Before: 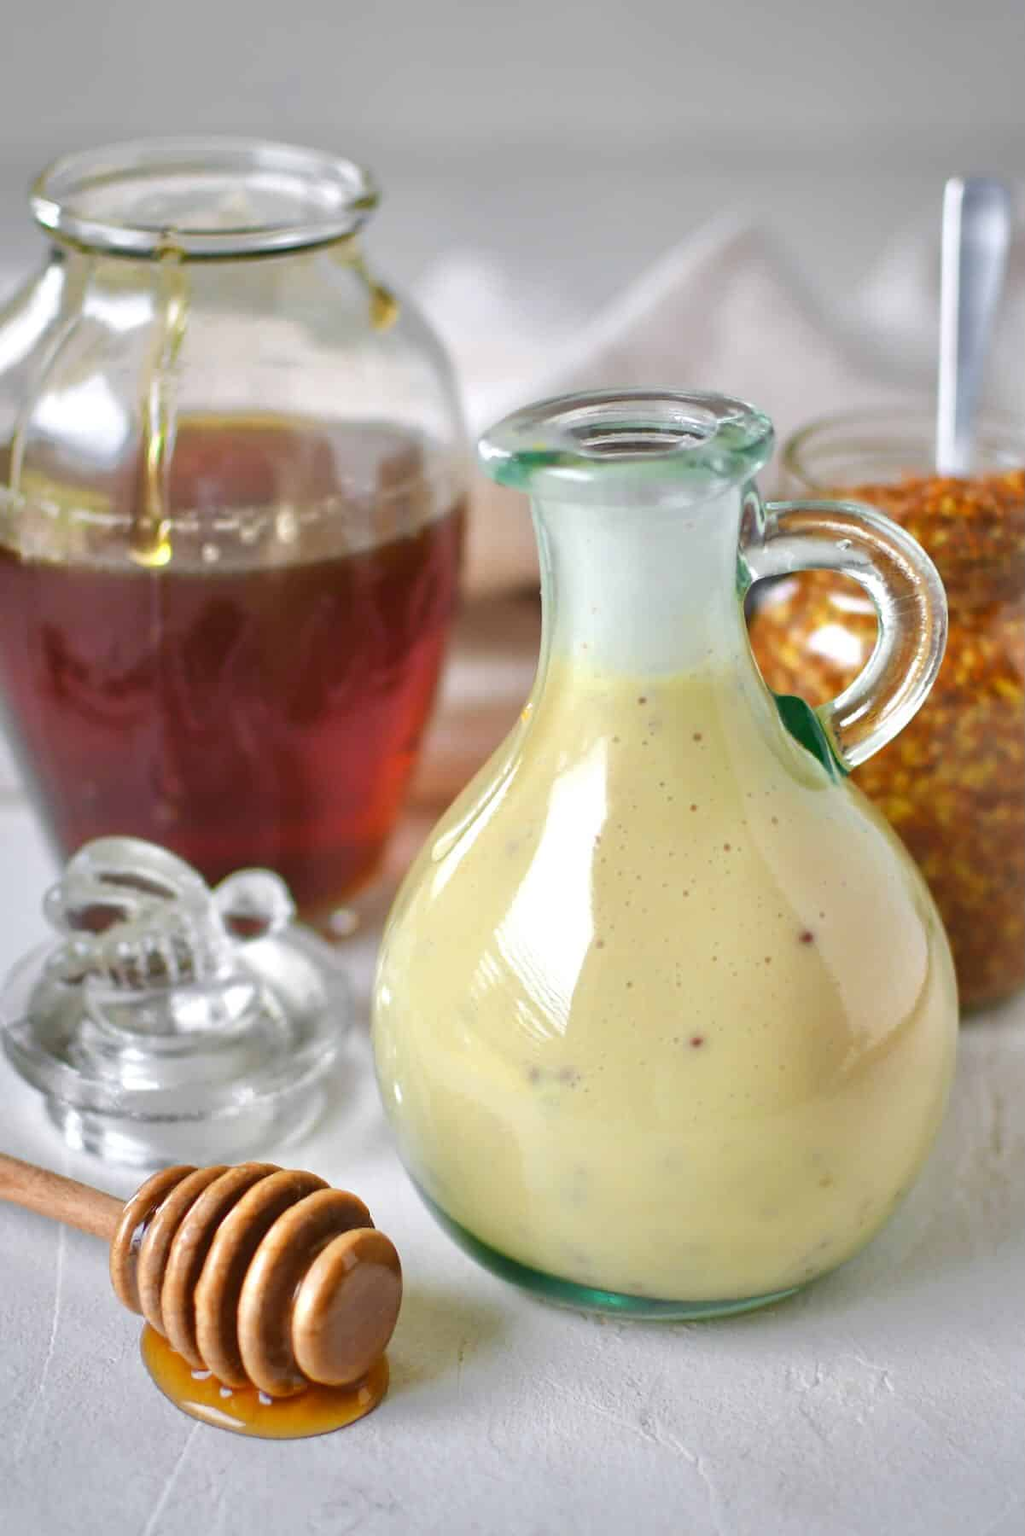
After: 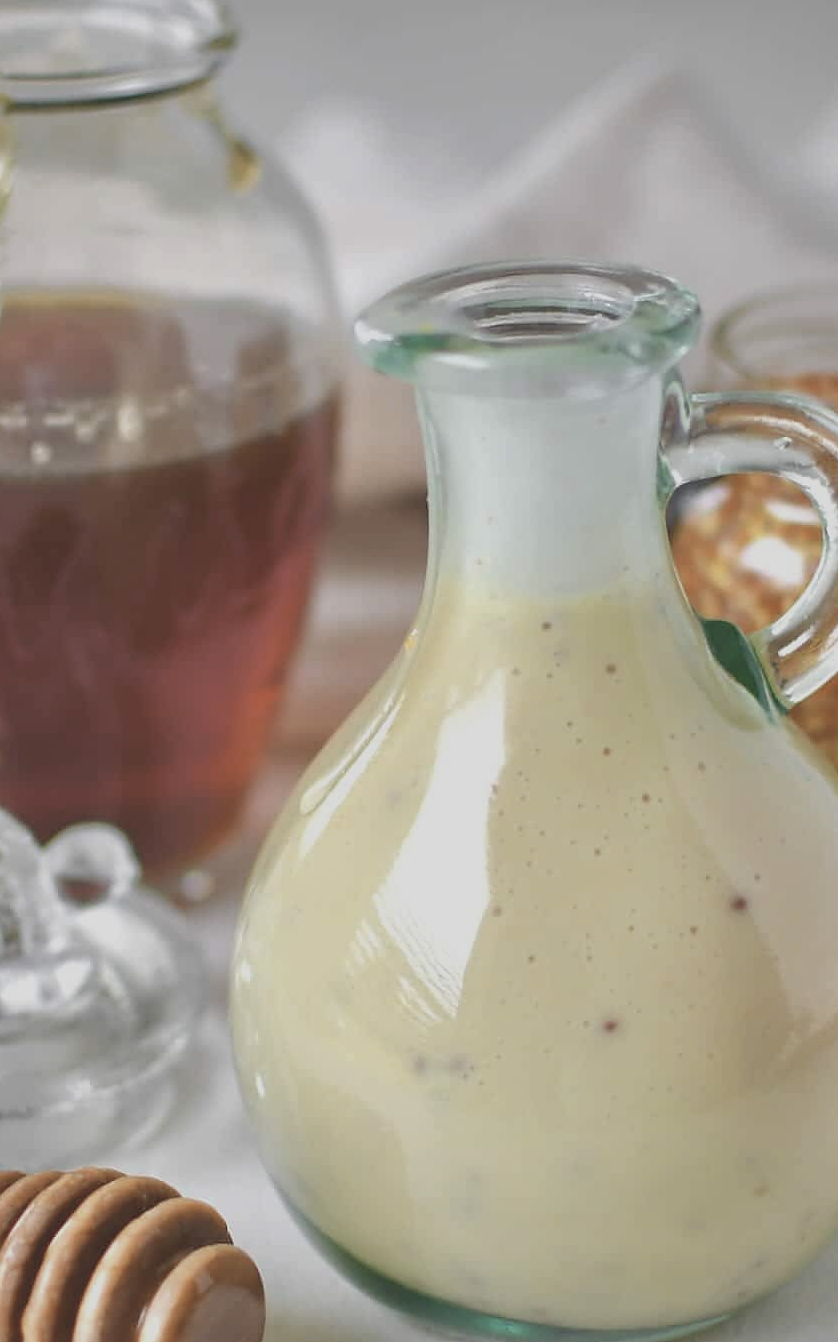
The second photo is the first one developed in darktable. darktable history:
contrast brightness saturation: contrast -0.26, saturation -0.444
crop and rotate: left 17.163%, top 10.872%, right 13.009%, bottom 14.547%
sharpen: radius 1.575, amount 0.369, threshold 1.691
